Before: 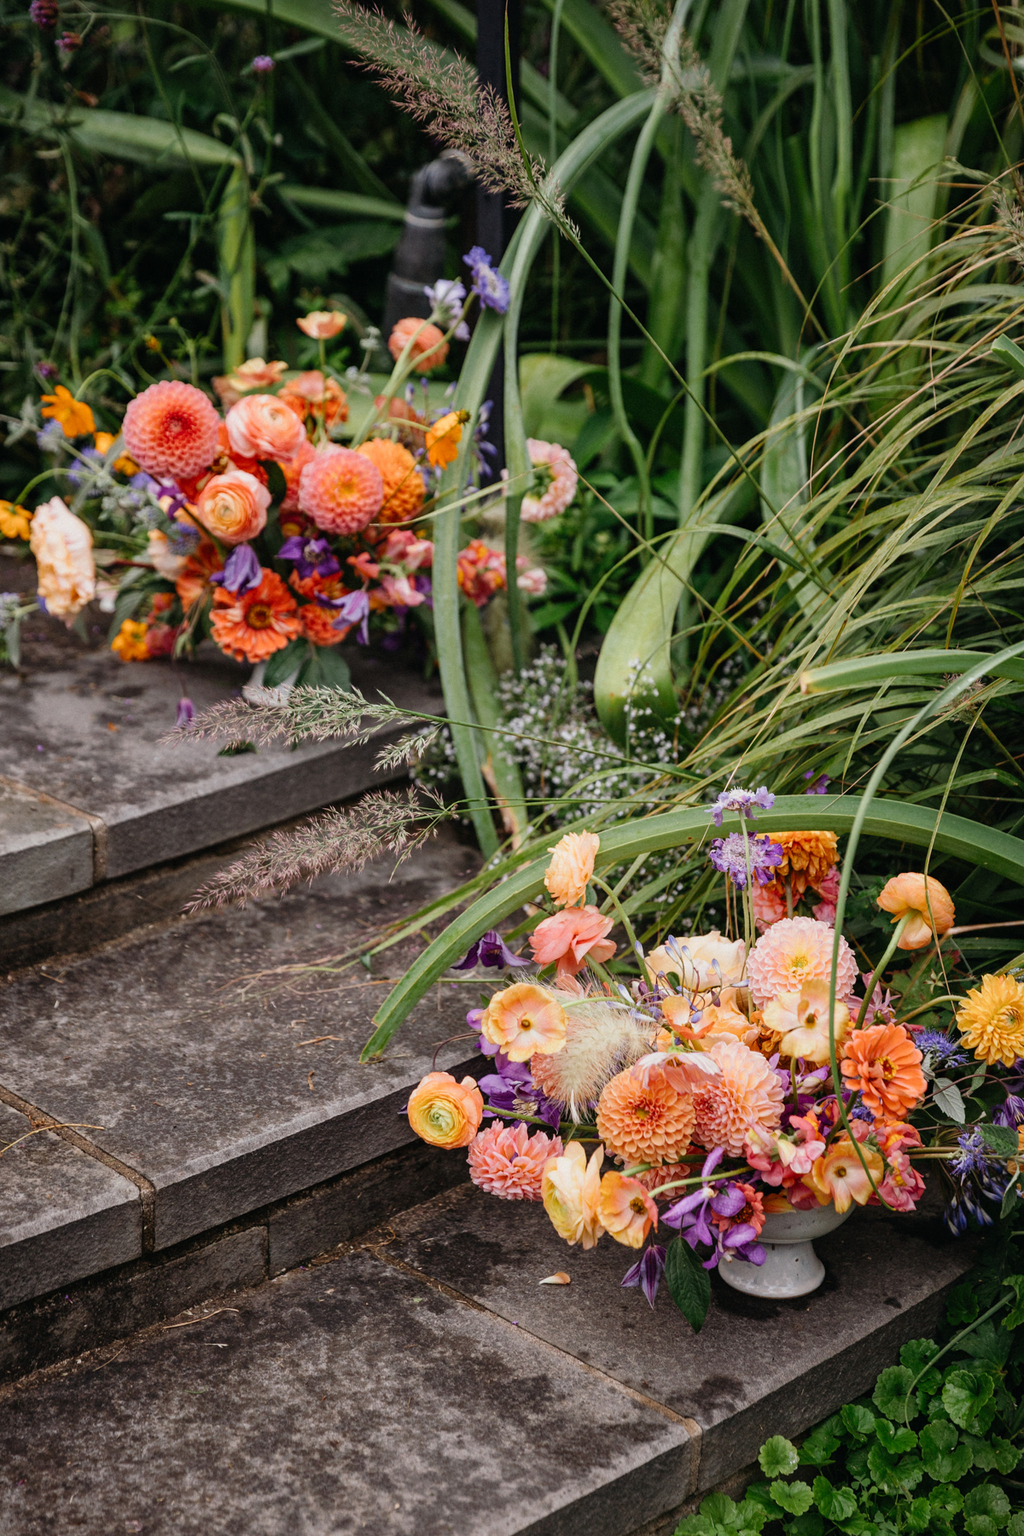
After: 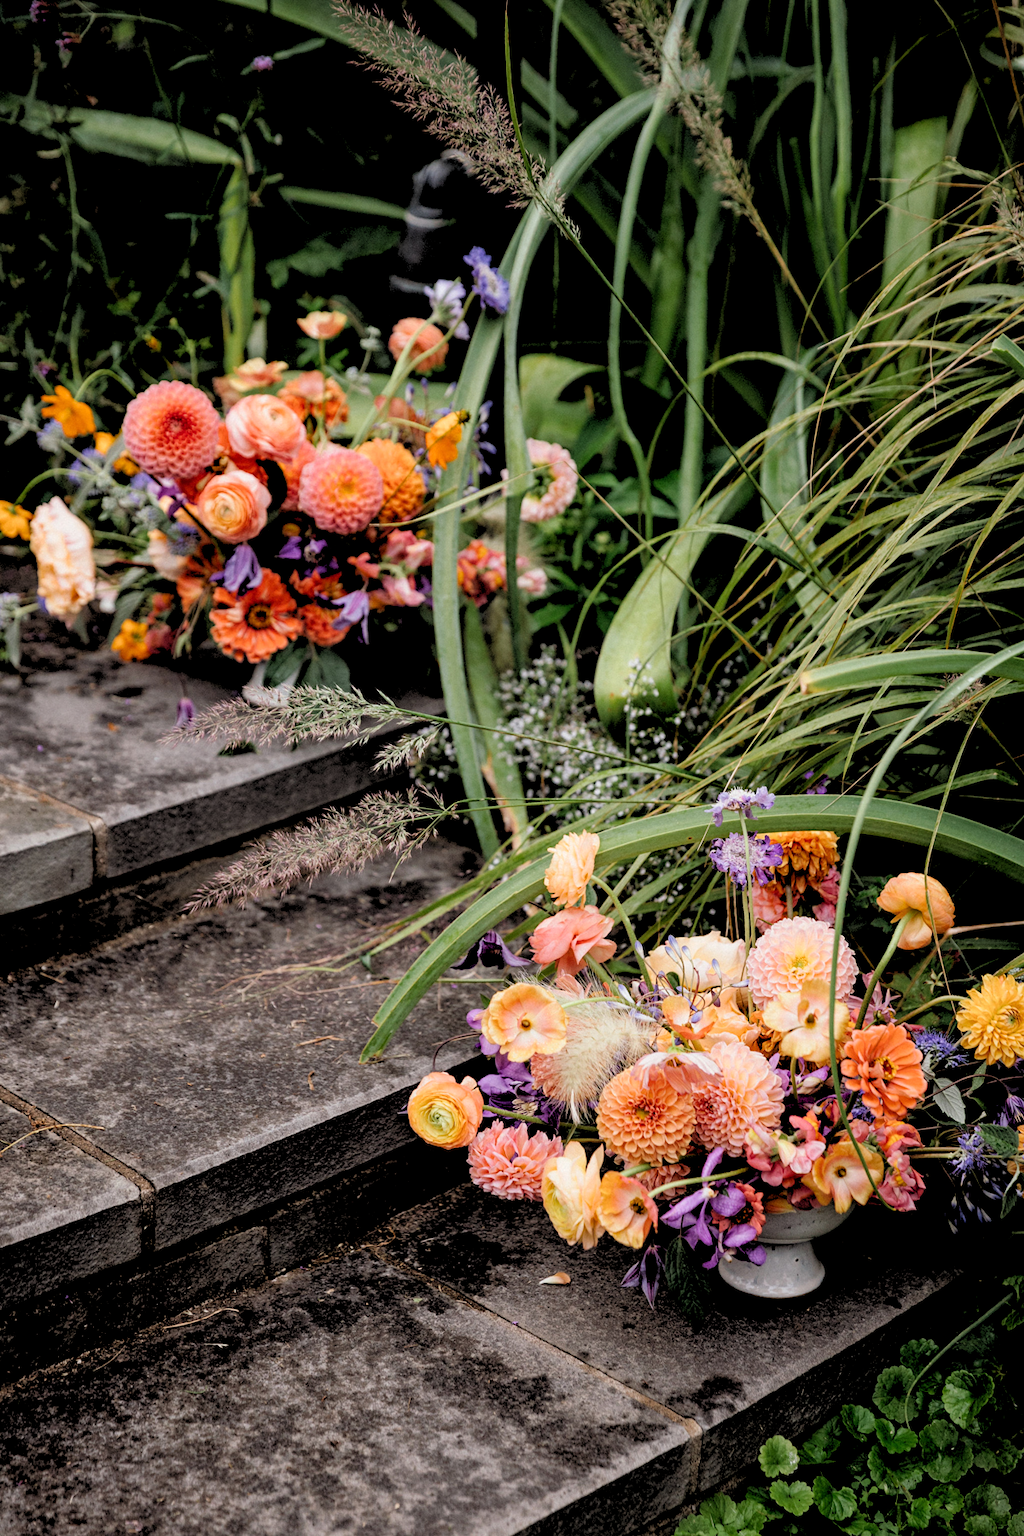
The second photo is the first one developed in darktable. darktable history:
rgb levels: levels [[0.029, 0.461, 0.922], [0, 0.5, 1], [0, 0.5, 1]]
tone equalizer: on, module defaults
